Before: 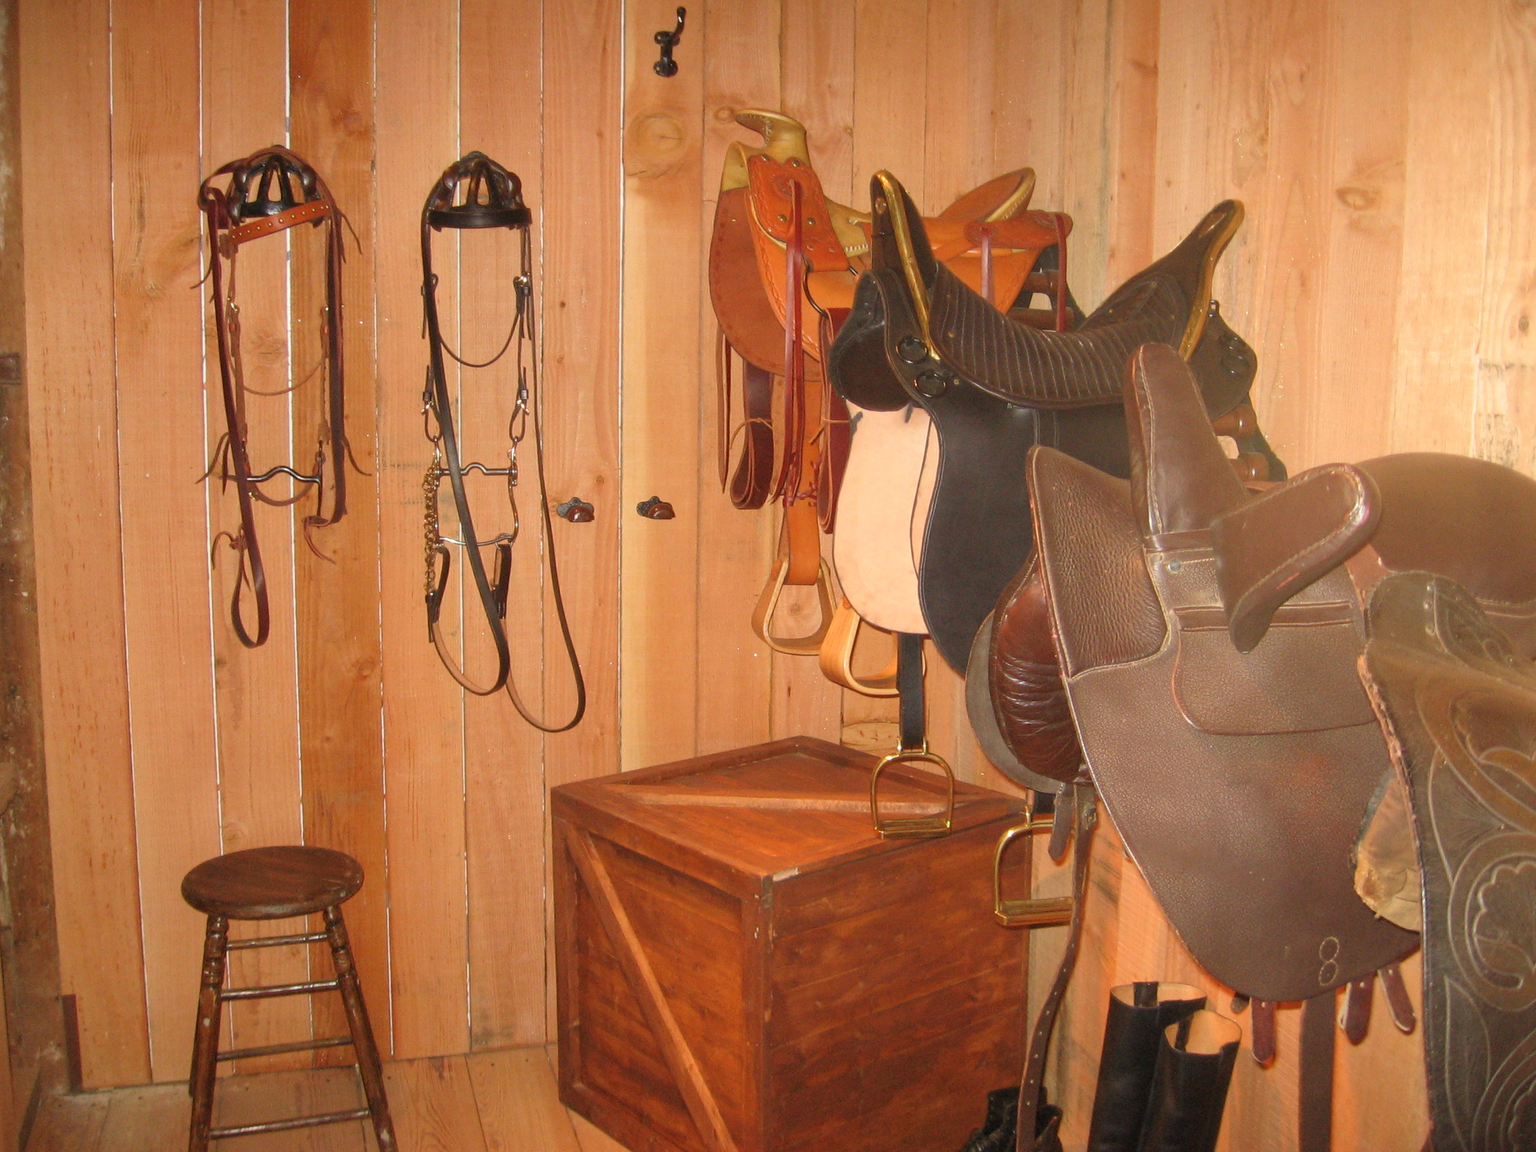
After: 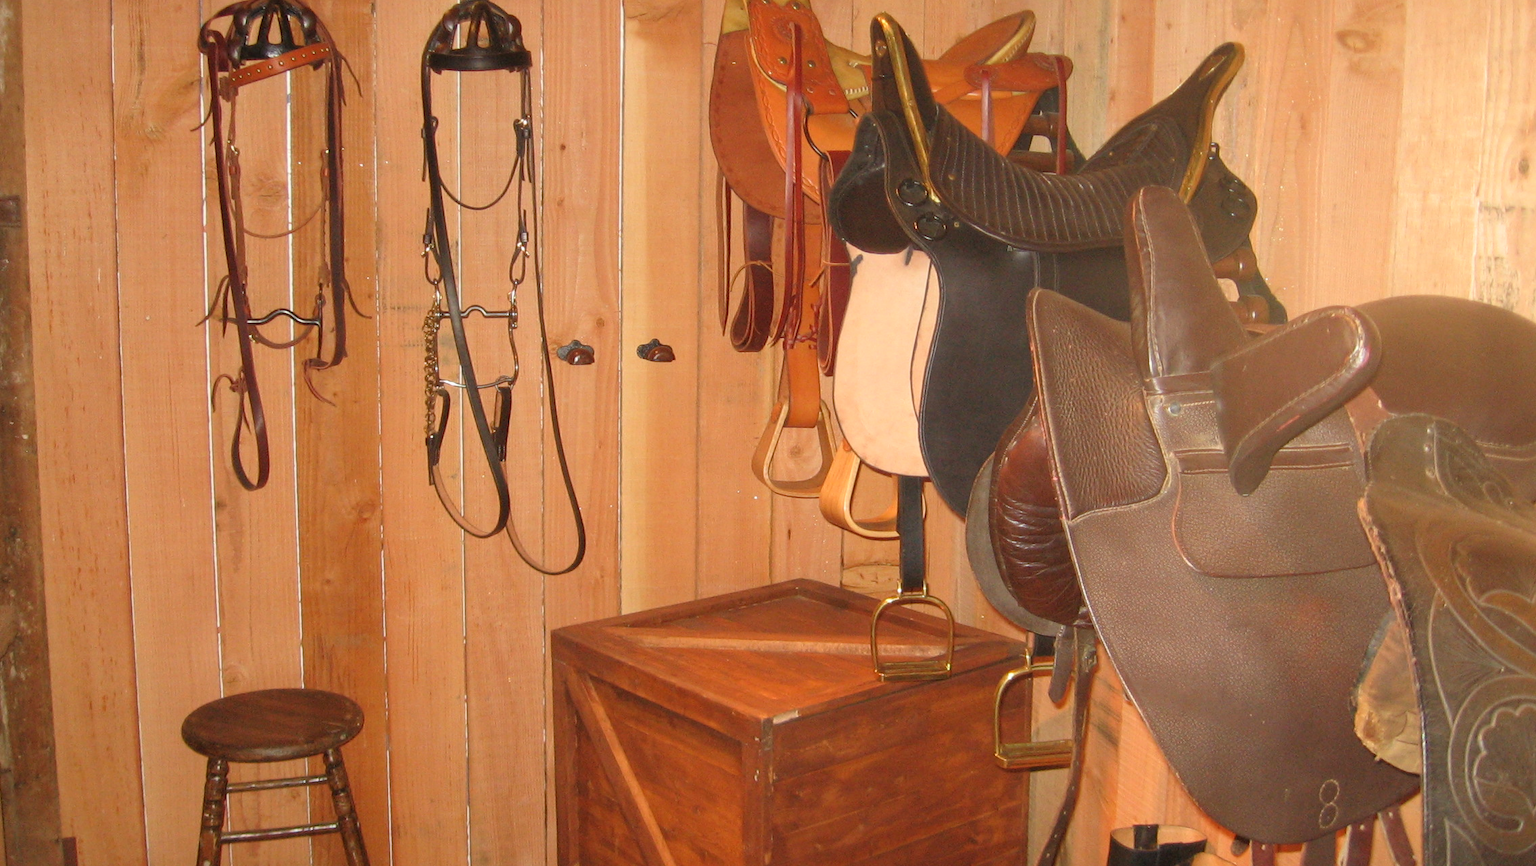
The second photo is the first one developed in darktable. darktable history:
crop: top 13.695%, bottom 11.052%
